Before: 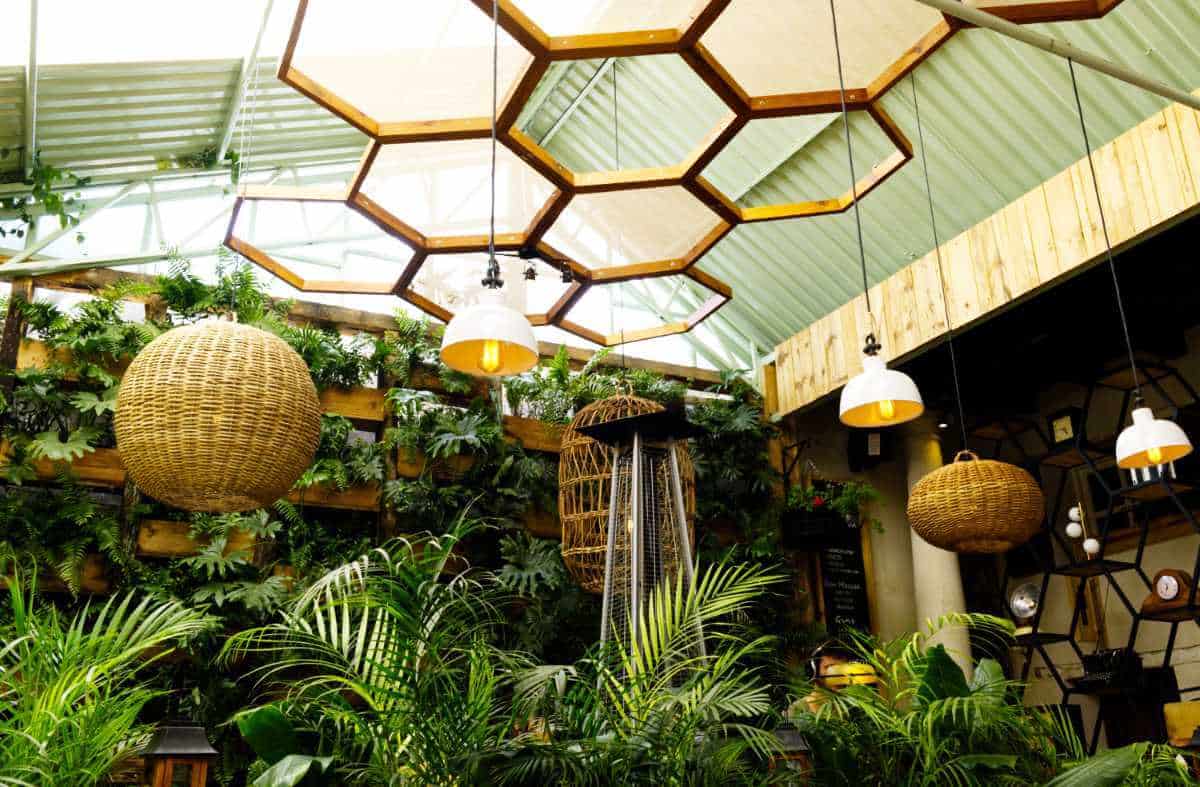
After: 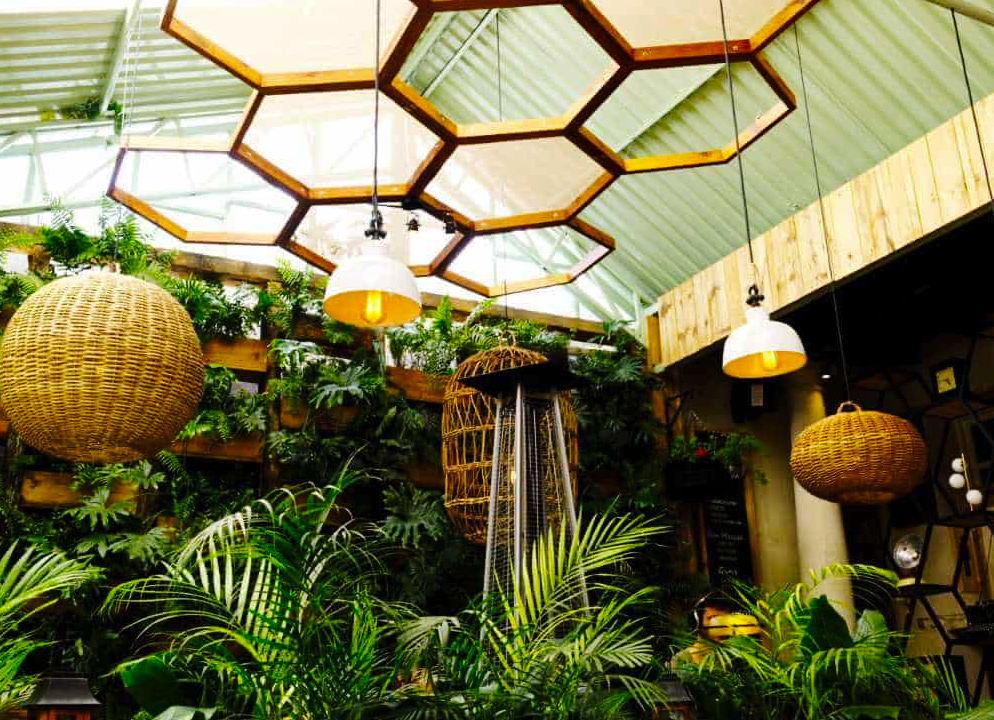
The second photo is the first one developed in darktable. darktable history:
crop: left 9.807%, top 6.259%, right 7.334%, bottom 2.177%
contrast brightness saturation: saturation 0.18
tone curve: curves: ch0 [(0, 0) (0.003, 0.002) (0.011, 0.009) (0.025, 0.02) (0.044, 0.034) (0.069, 0.046) (0.1, 0.062) (0.136, 0.083) (0.177, 0.119) (0.224, 0.162) (0.277, 0.216) (0.335, 0.282) (0.399, 0.365) (0.468, 0.457) (0.543, 0.541) (0.623, 0.624) (0.709, 0.713) (0.801, 0.797) (0.898, 0.889) (1, 1)], preserve colors none
